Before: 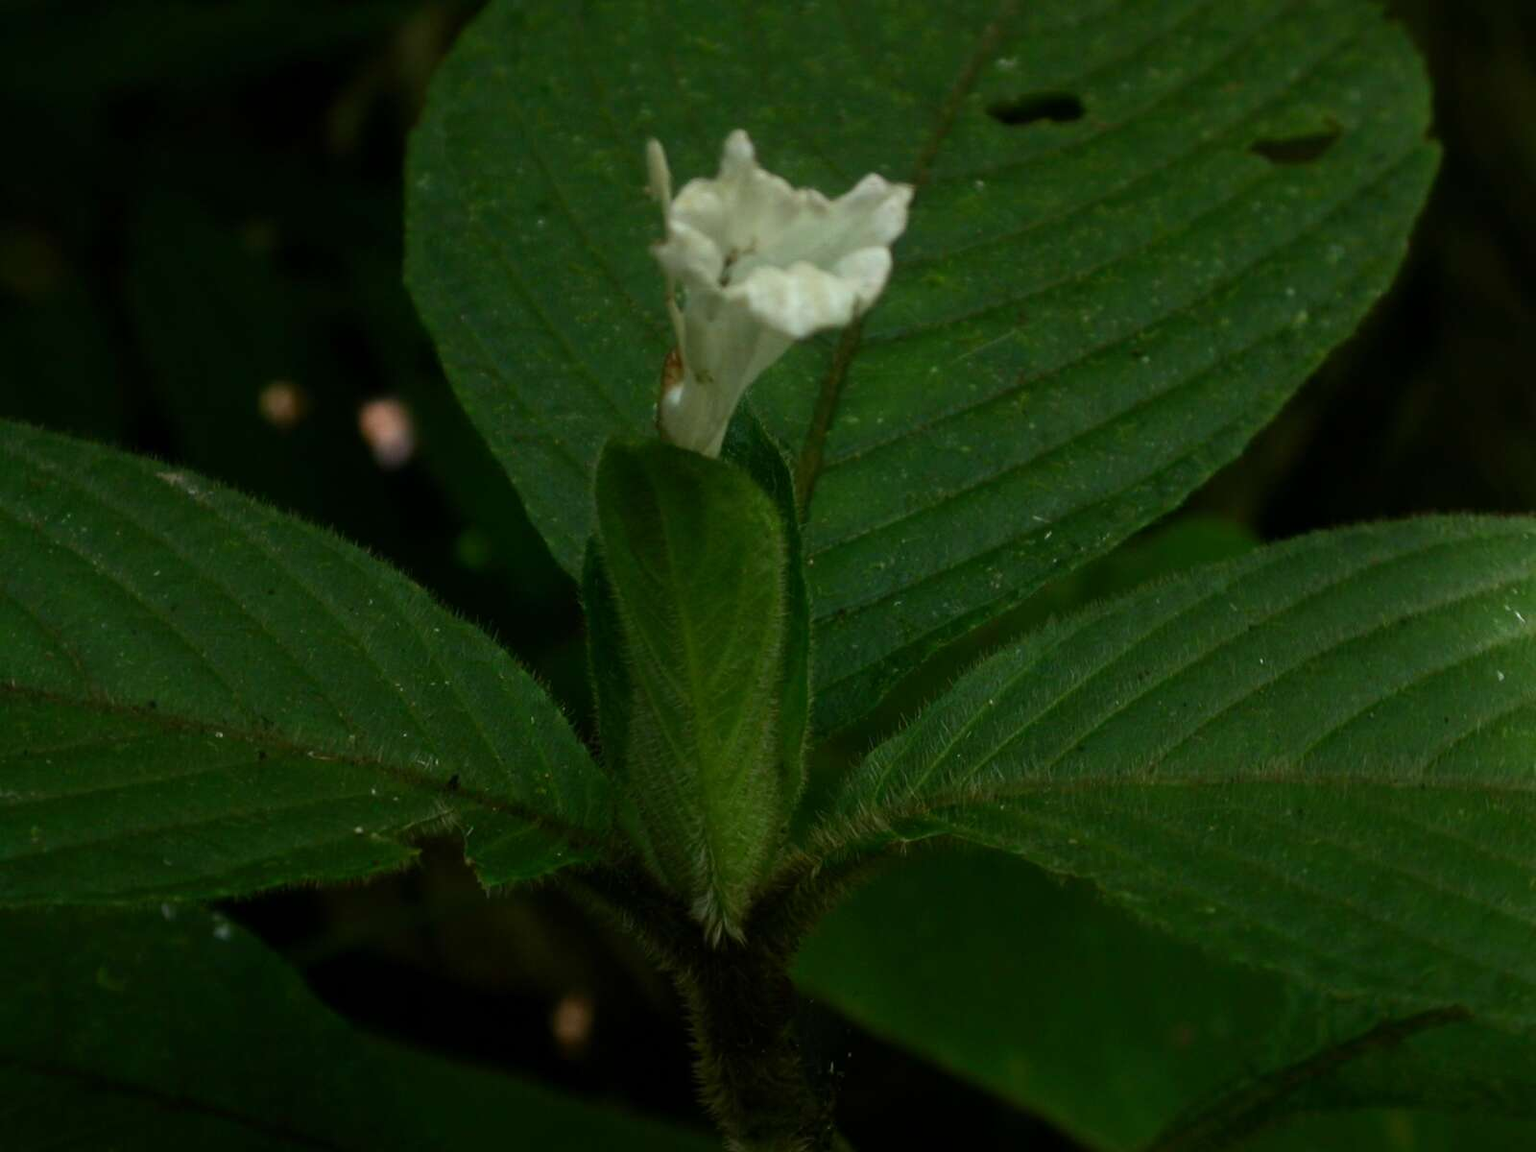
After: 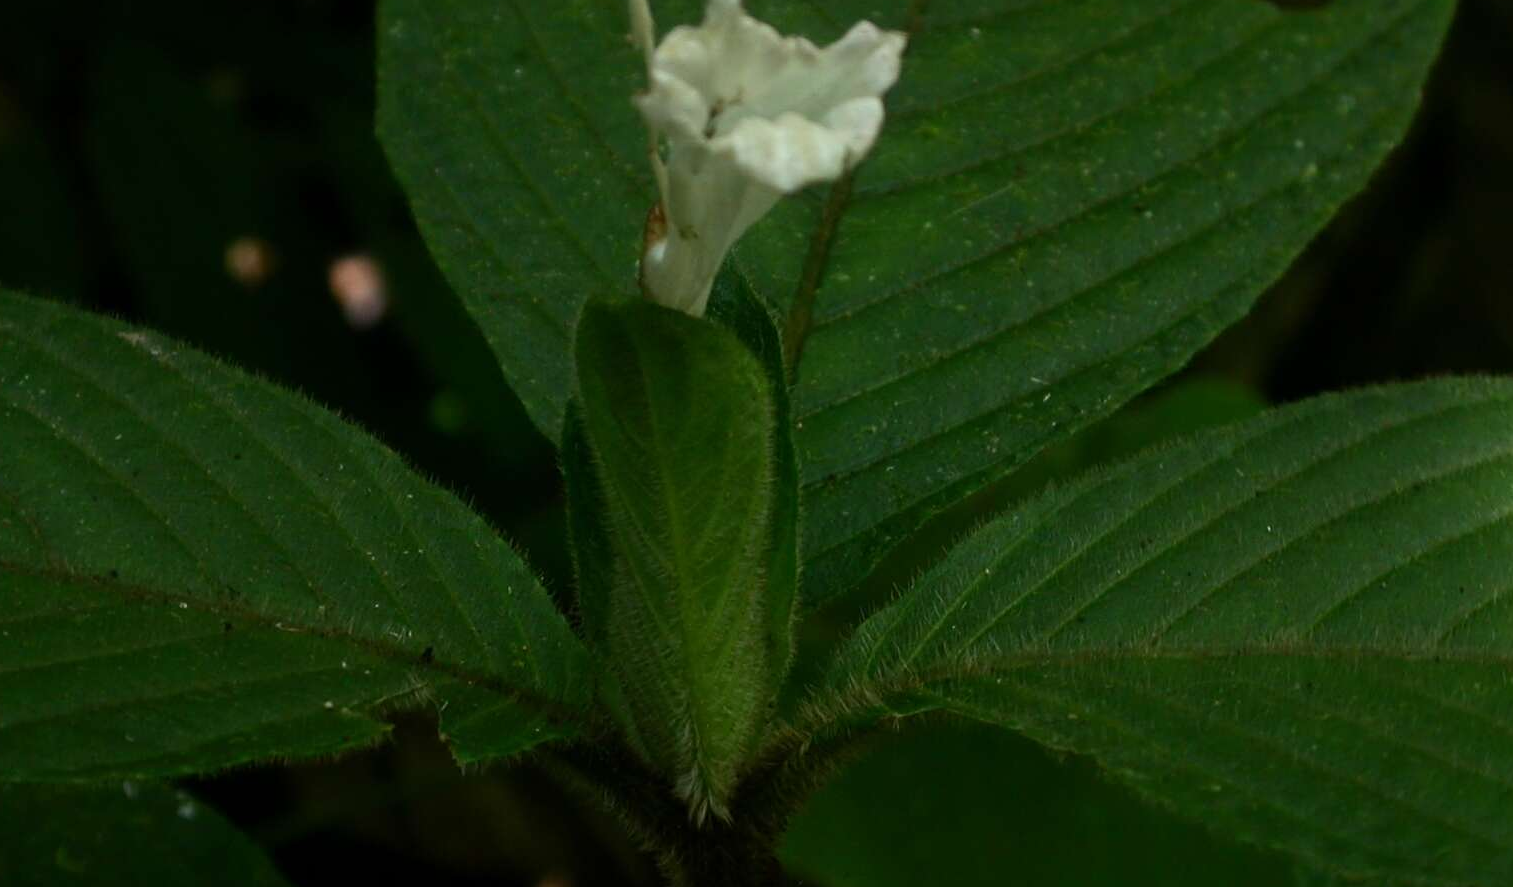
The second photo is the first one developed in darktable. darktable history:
sharpen: amount 0.217
crop and rotate: left 2.914%, top 13.395%, right 2.472%, bottom 12.686%
